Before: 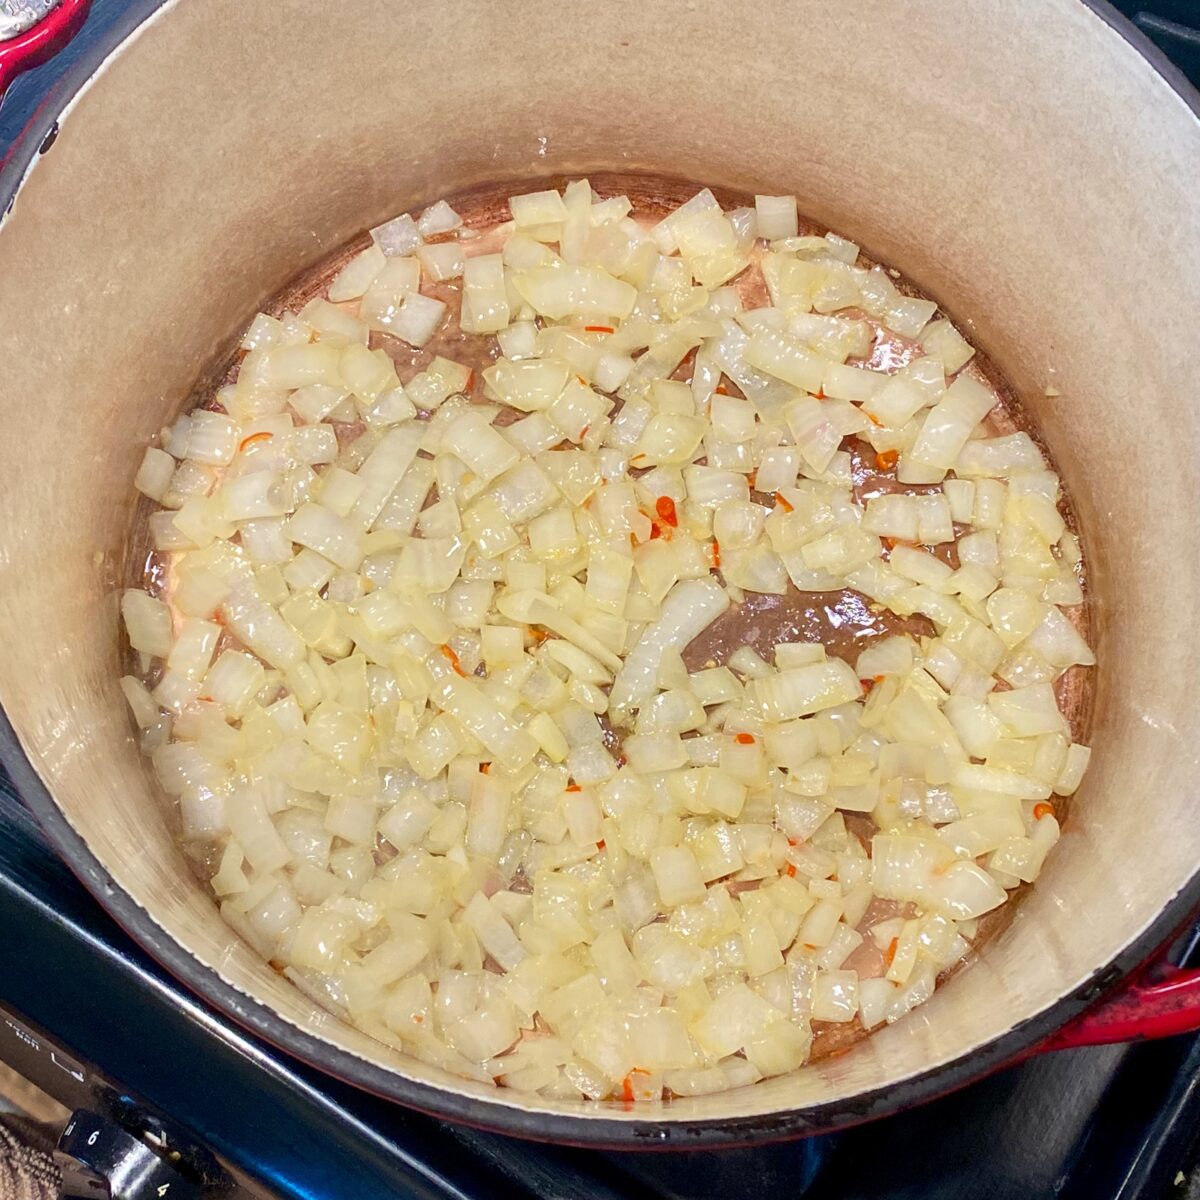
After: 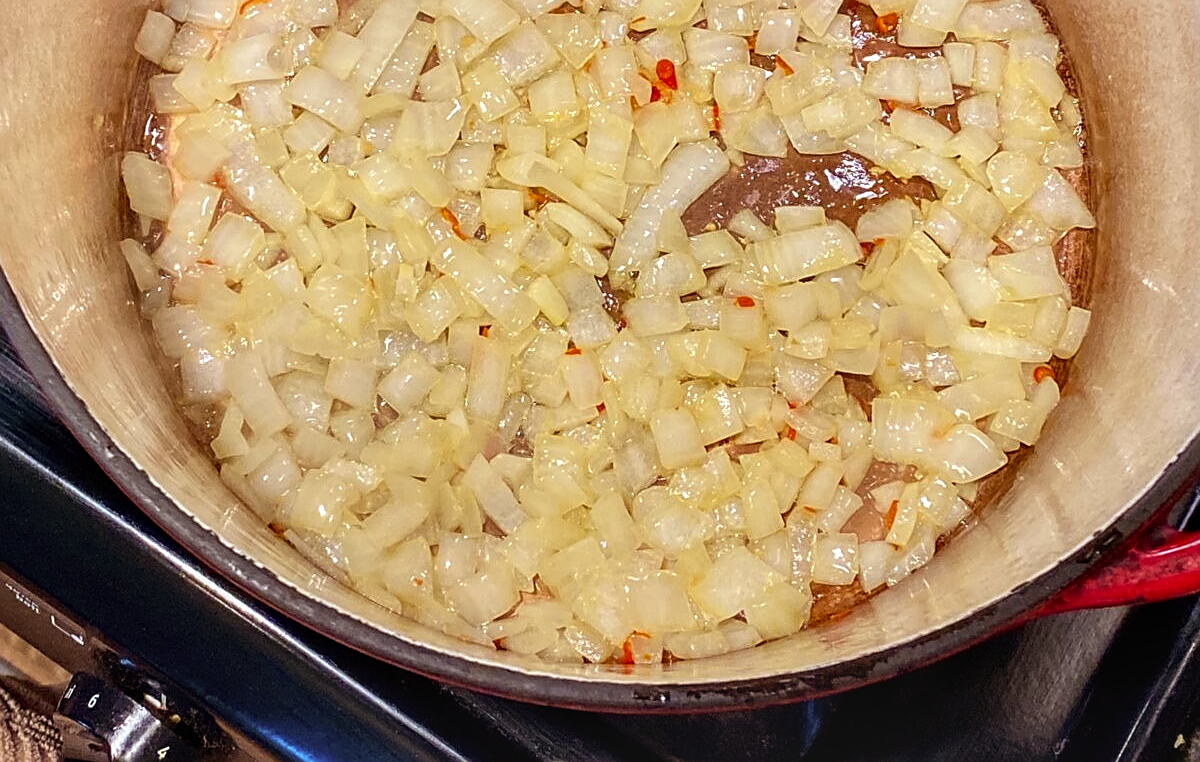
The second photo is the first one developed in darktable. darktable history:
rgb levels: mode RGB, independent channels, levels [[0, 0.5, 1], [0, 0.521, 1], [0, 0.536, 1]]
crop and rotate: top 36.435%
sharpen: amount 0.575
local contrast: on, module defaults
